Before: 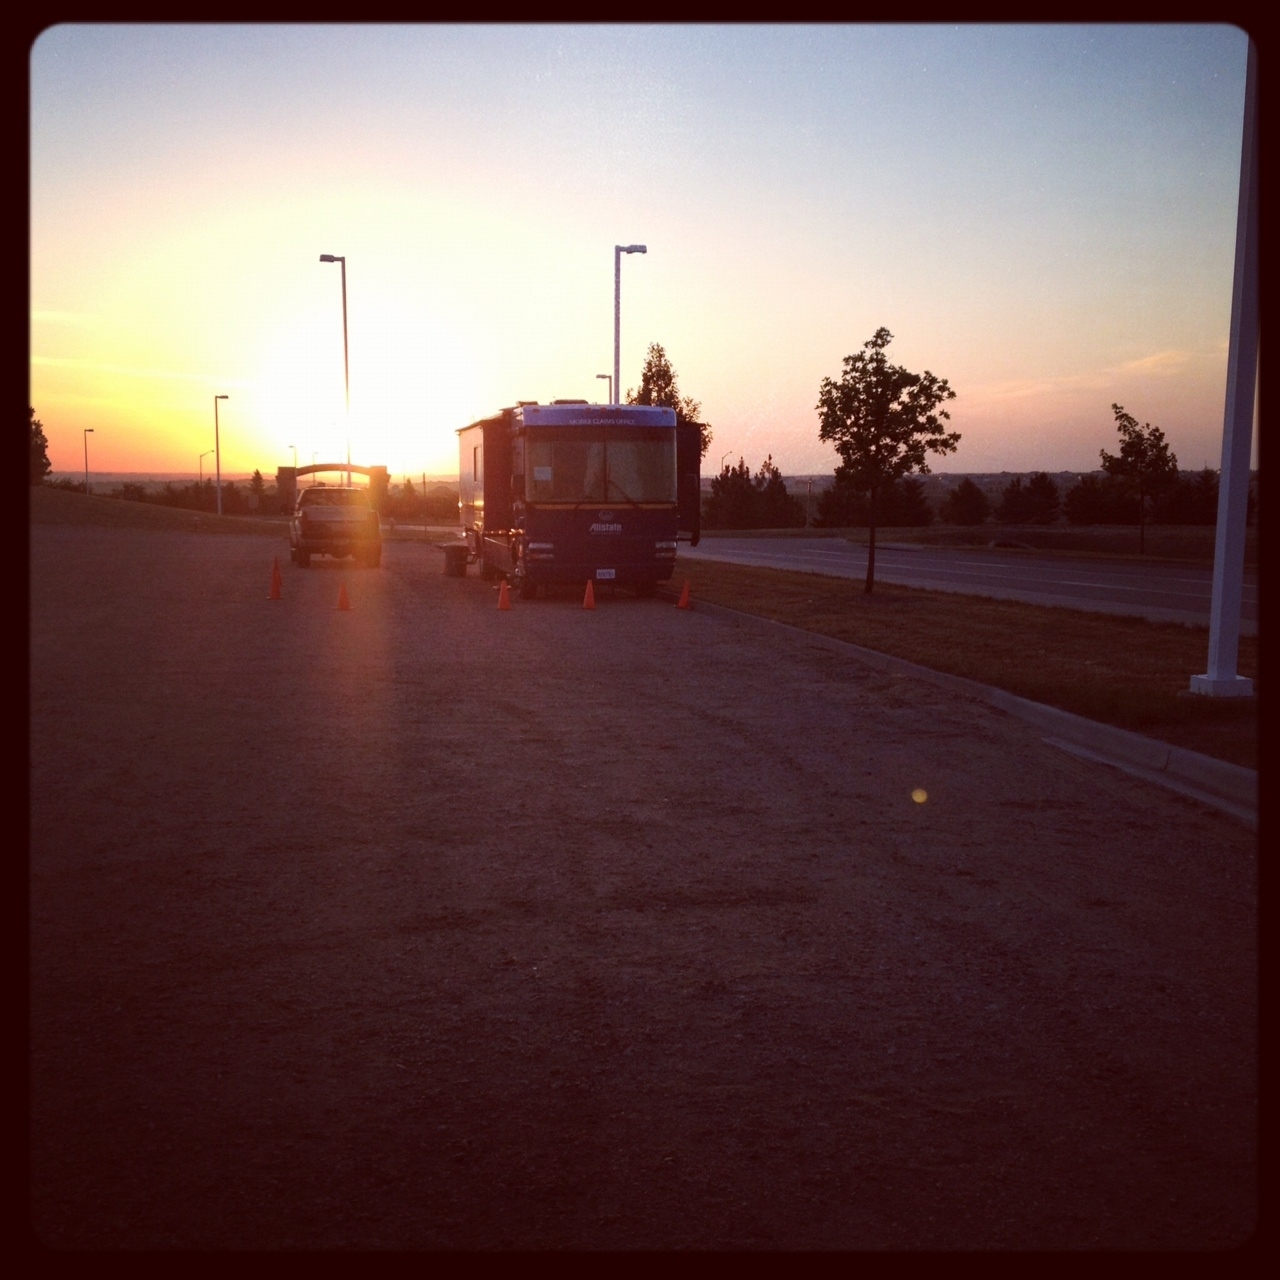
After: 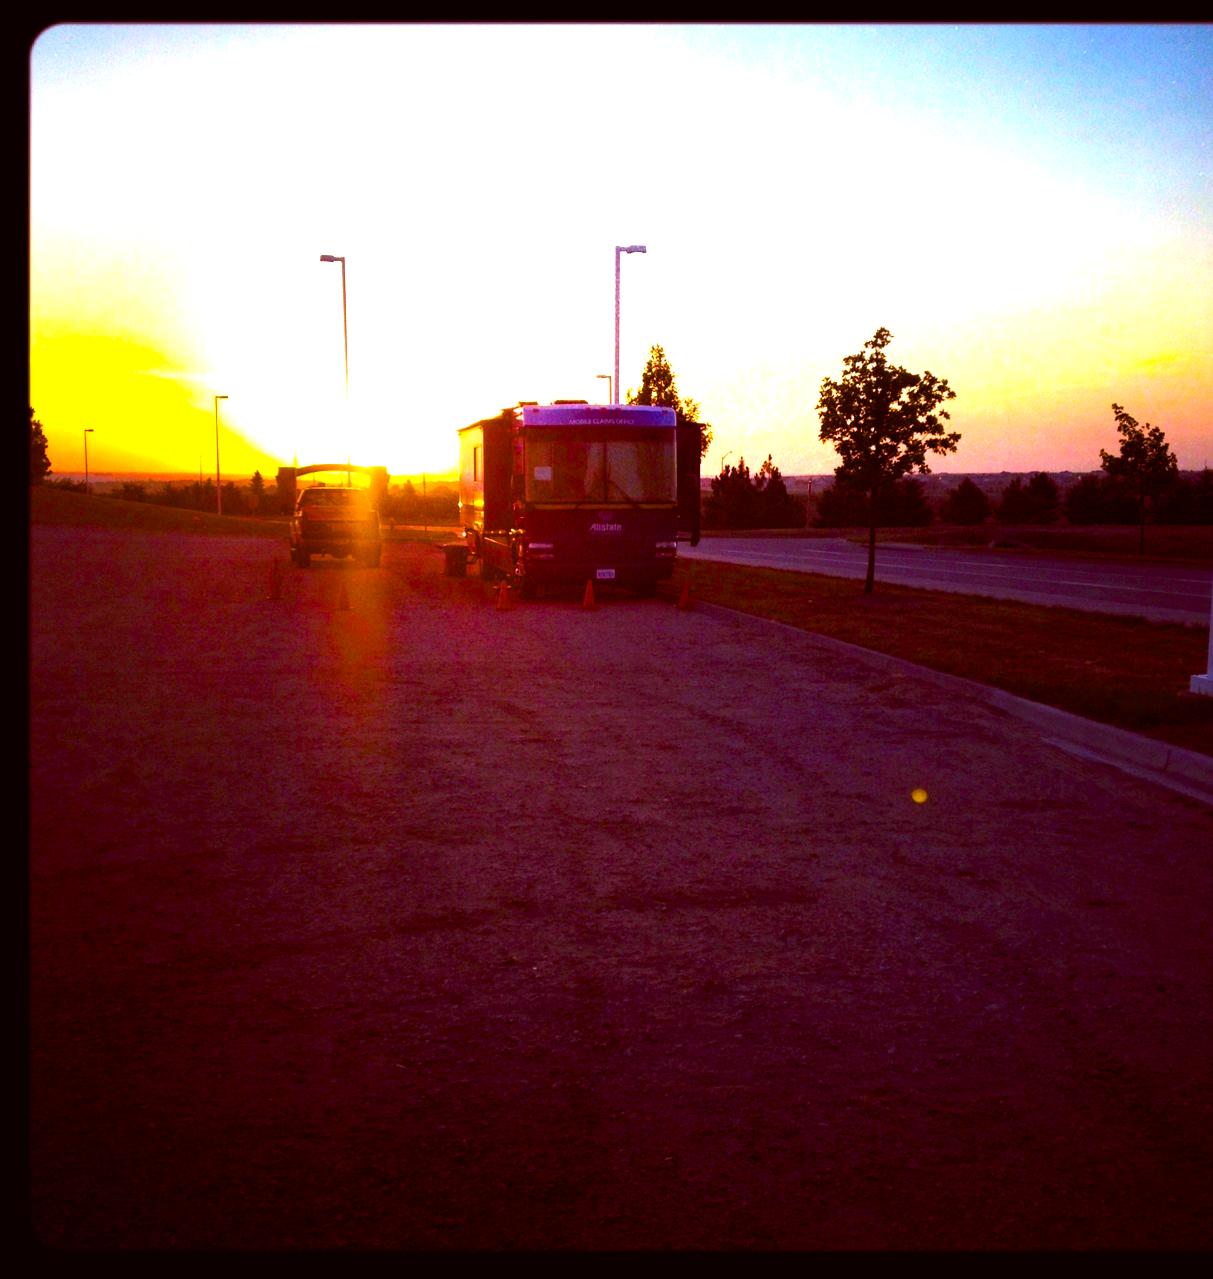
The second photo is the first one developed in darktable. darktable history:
color balance rgb: linear chroma grading › shadows -40%, linear chroma grading › highlights 40%, linear chroma grading › global chroma 45%, linear chroma grading › mid-tones -30%, perceptual saturation grading › global saturation 55%, perceptual saturation grading › highlights -50%, perceptual saturation grading › mid-tones 40%, perceptual saturation grading › shadows 30%, perceptual brilliance grading › global brilliance 20%, perceptual brilliance grading › shadows -40%, global vibrance 35%
exposure: black level correction 0.001, exposure 0.5 EV, compensate exposure bias true, compensate highlight preservation false
crop and rotate: right 5.167%
